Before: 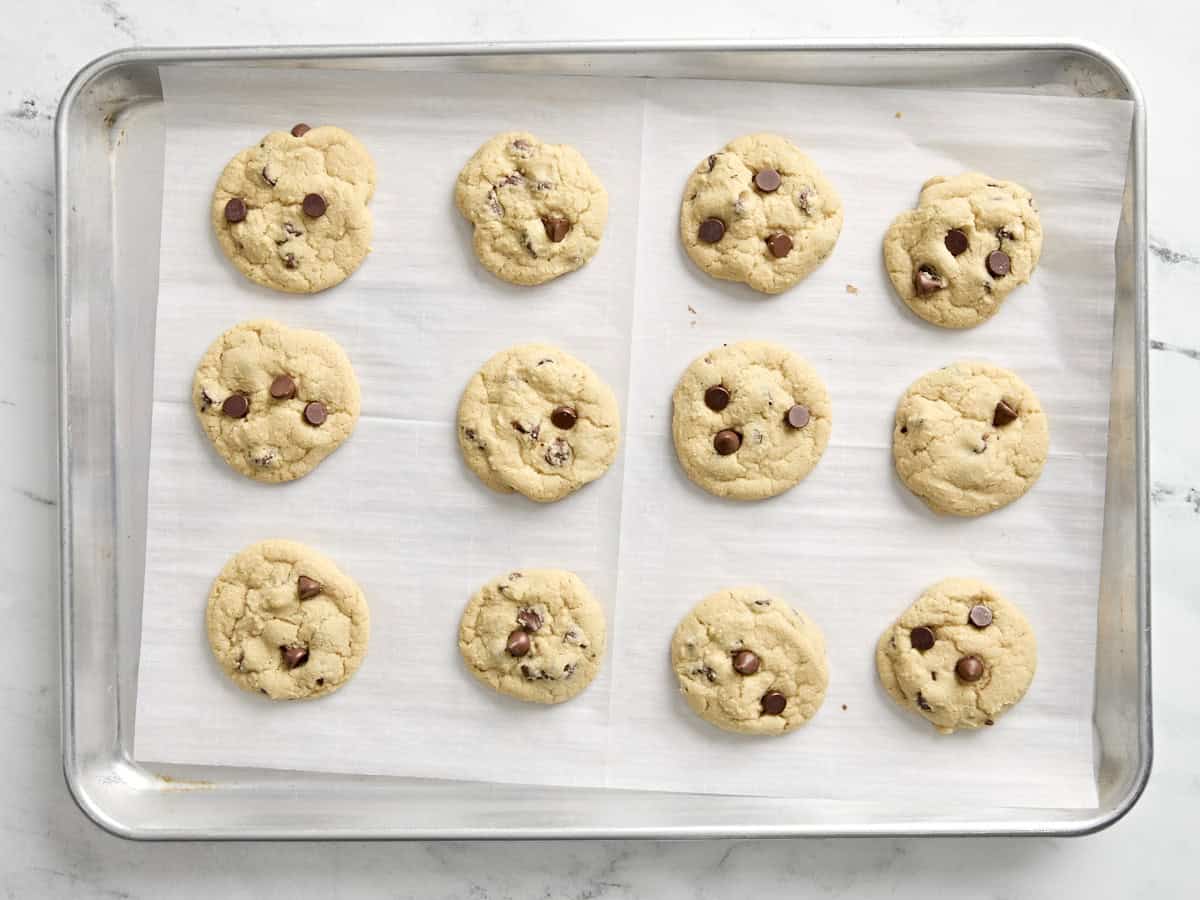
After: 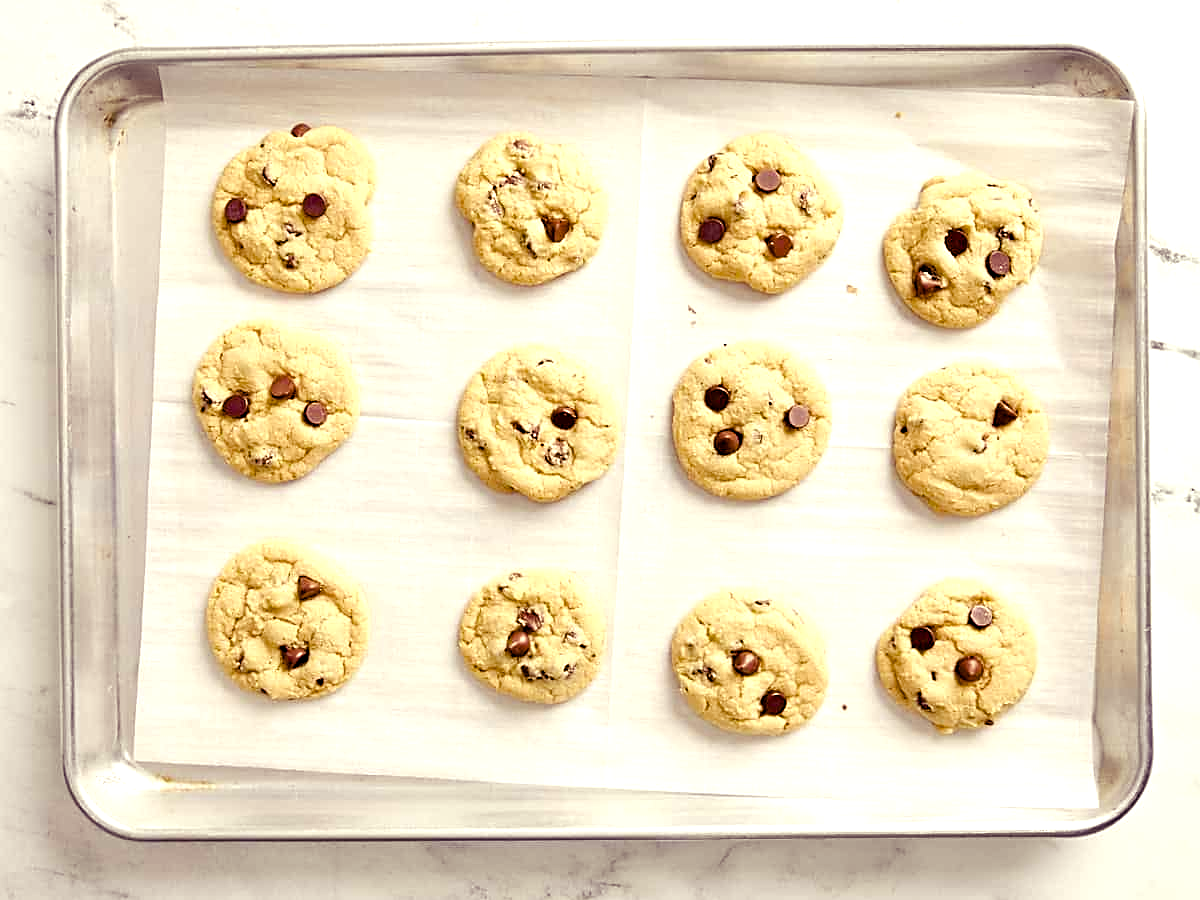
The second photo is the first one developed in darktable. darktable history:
color balance rgb: shadows lift › luminance -21.66%, shadows lift › chroma 8.98%, shadows lift › hue 283.37°, power › chroma 1.55%, power › hue 25.59°, highlights gain › luminance 6.08%, highlights gain › chroma 2.55%, highlights gain › hue 90°, global offset › luminance -0.87%, perceptual saturation grading › global saturation 27.49%, perceptual saturation grading › highlights -28.39%, perceptual saturation grading › mid-tones 15.22%, perceptual saturation grading › shadows 33.98%, perceptual brilliance grading › highlights 10%, perceptual brilliance grading › mid-tones 5%
sharpen: on, module defaults
